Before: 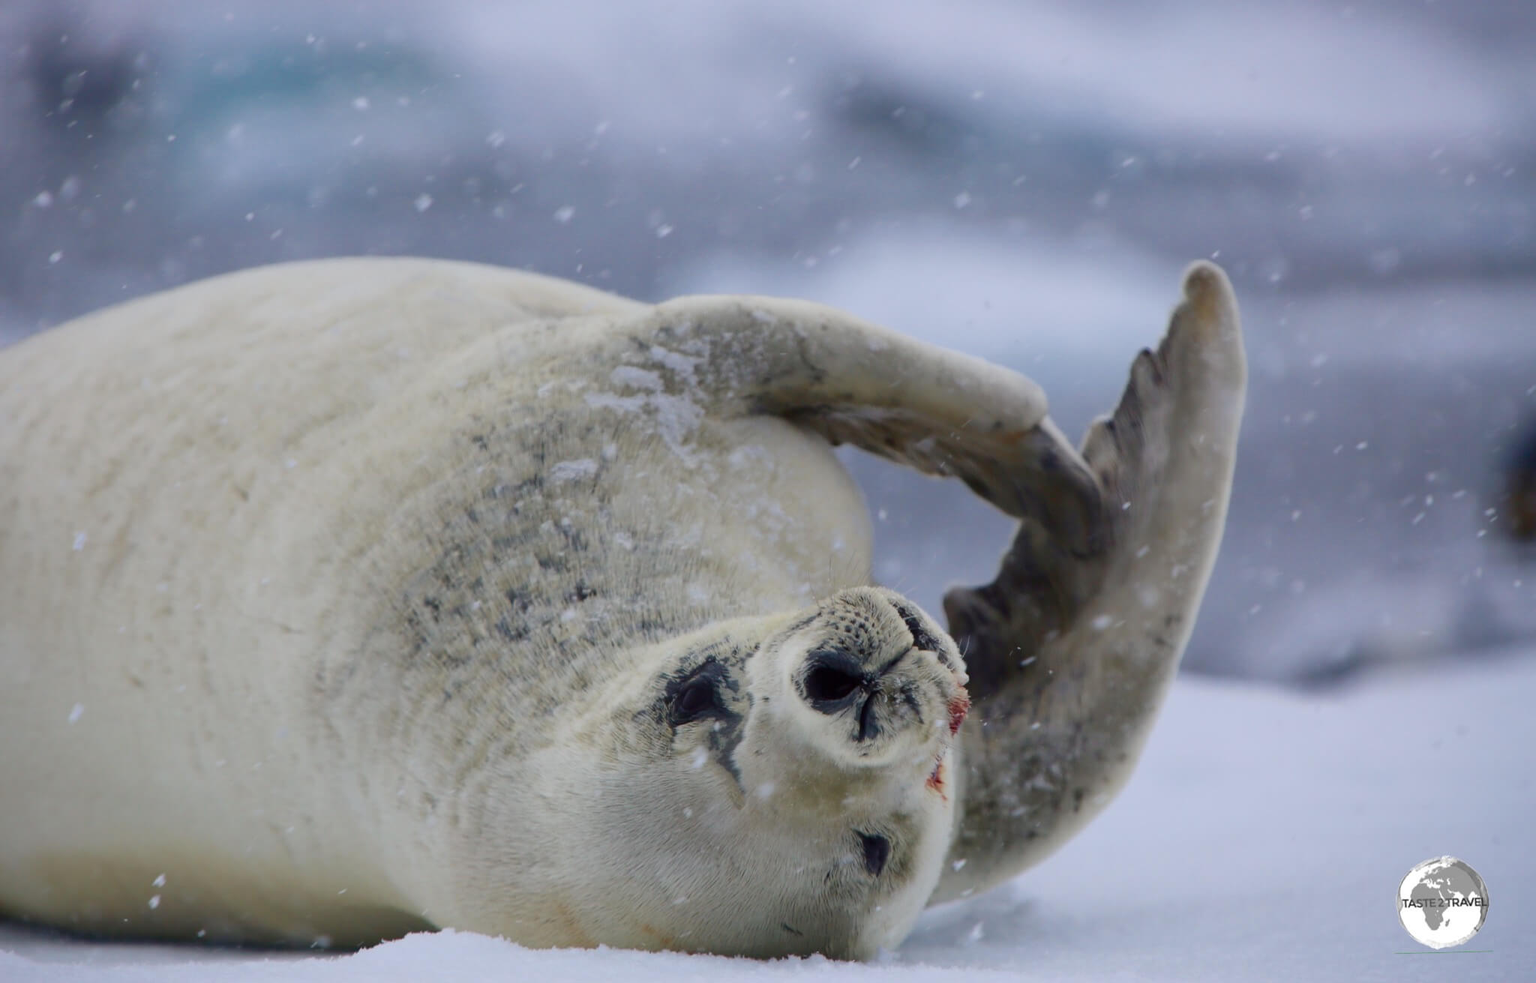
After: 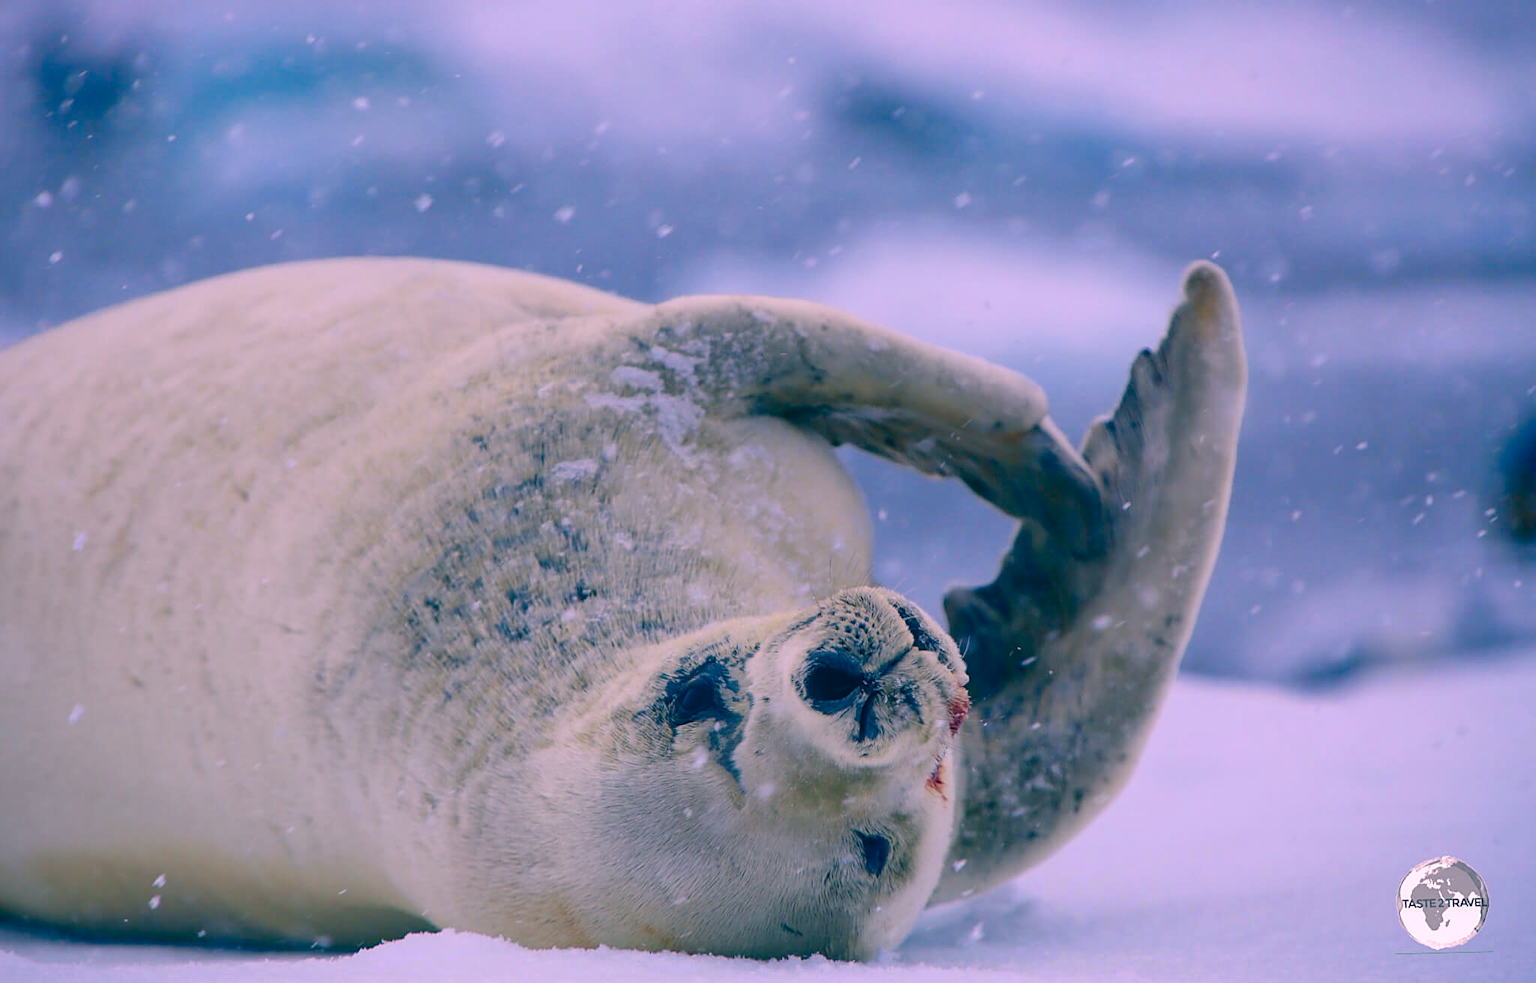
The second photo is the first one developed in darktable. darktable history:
color correction: highlights a* 16.48, highlights b* 0.194, shadows a* -14.64, shadows b* -14.42, saturation 1.45
local contrast: detail 110%
sharpen: on, module defaults
